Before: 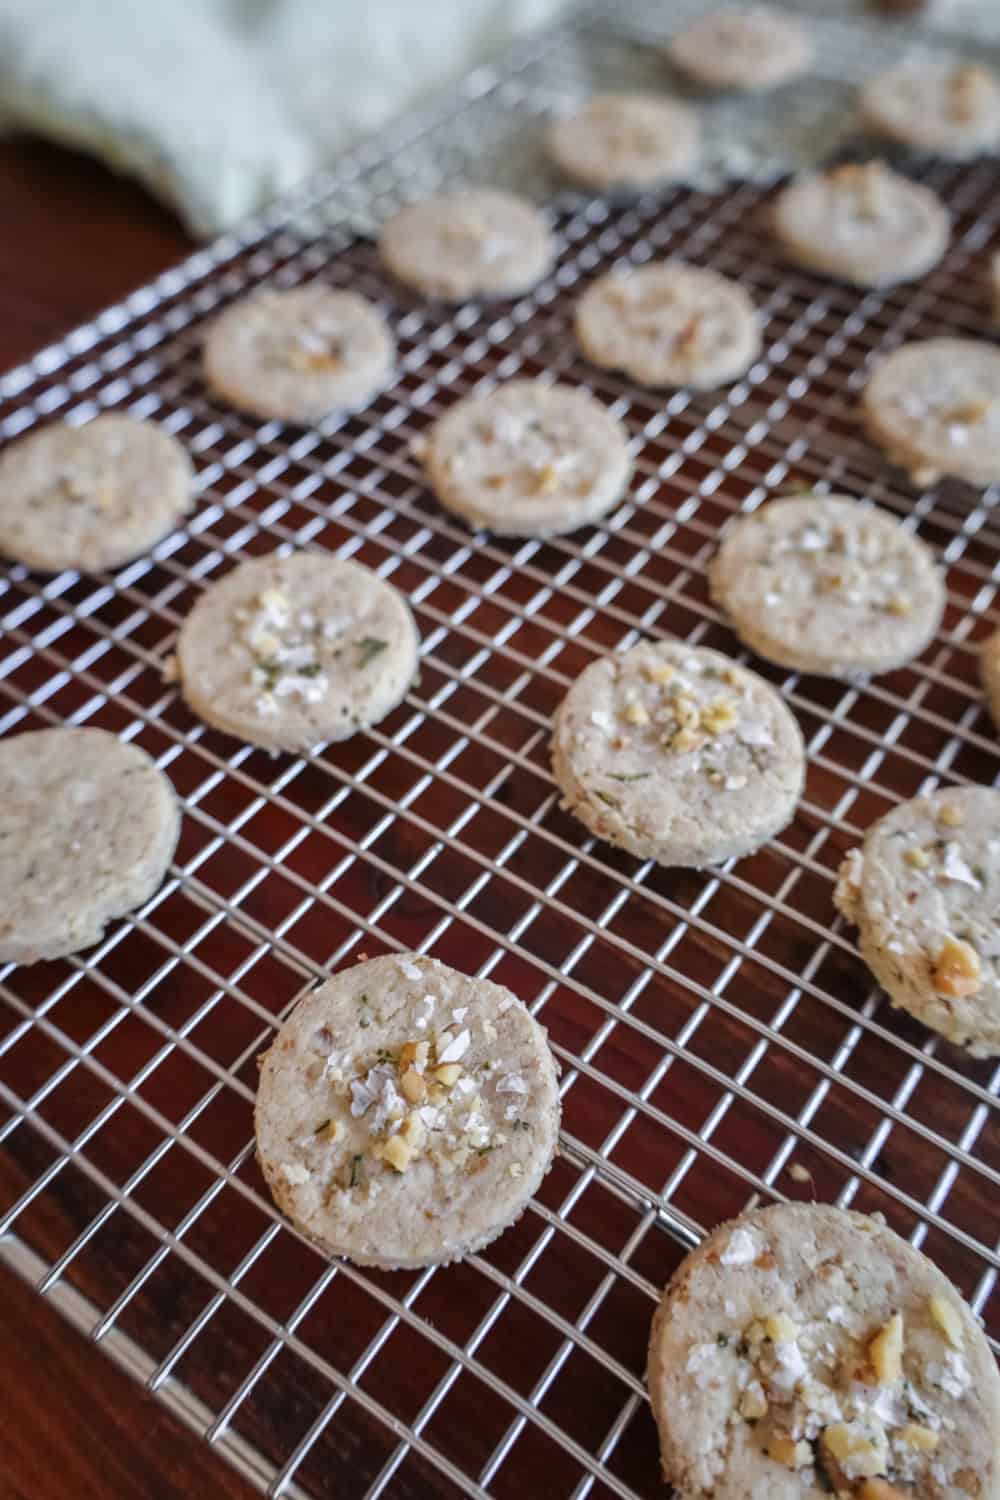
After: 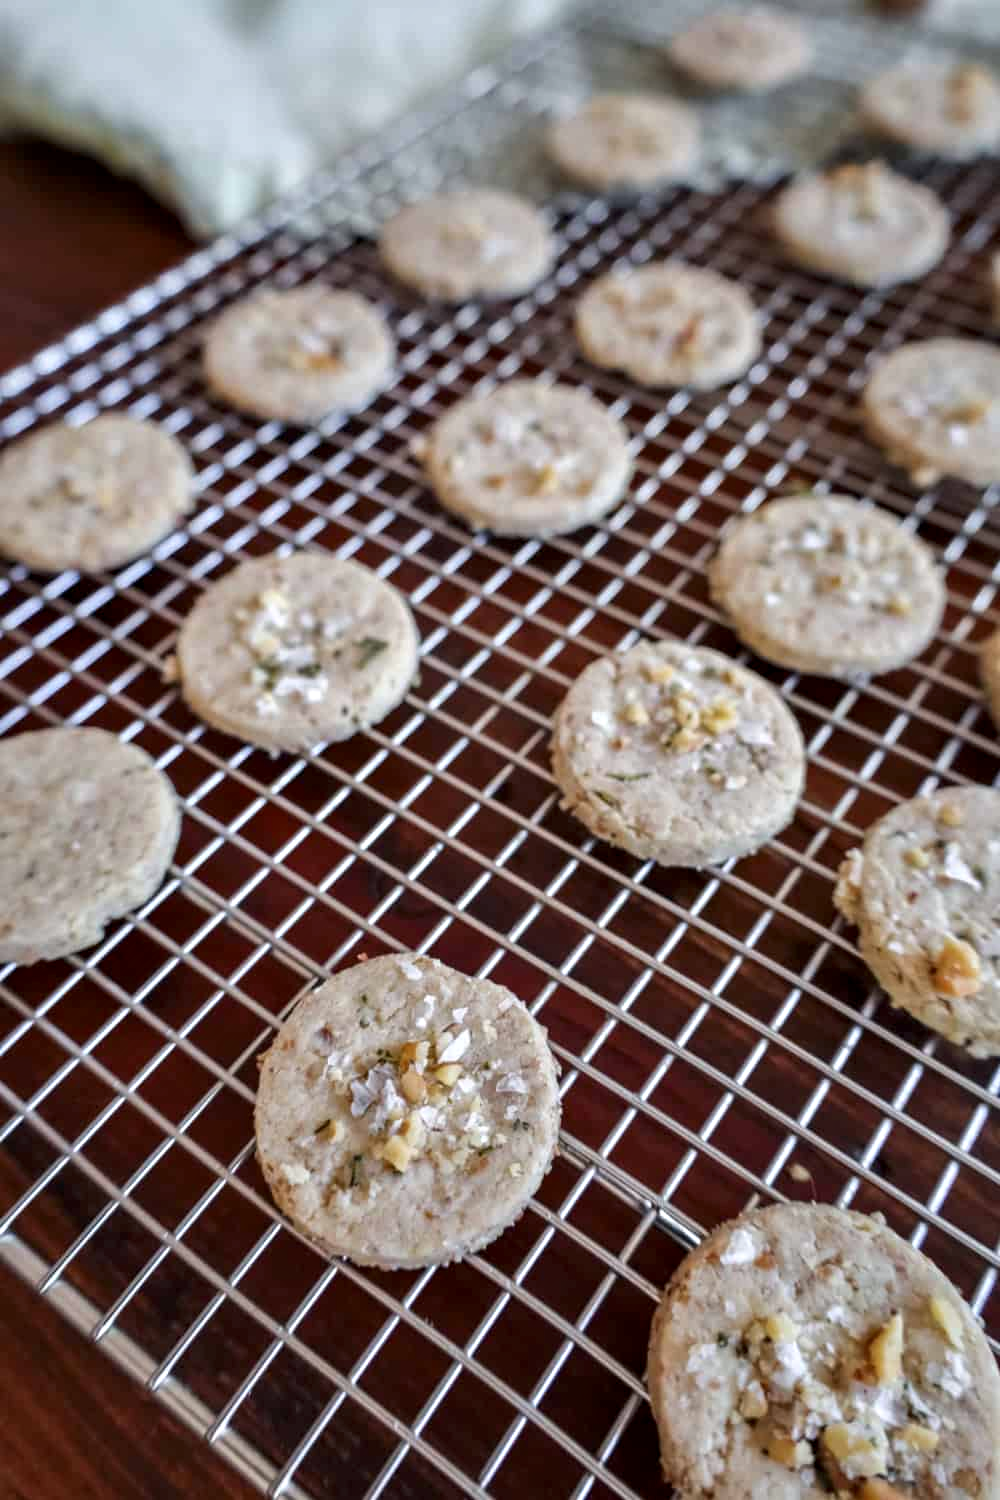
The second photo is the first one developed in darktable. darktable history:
contrast equalizer: octaves 7, y [[0.6 ×6], [0.55 ×6], [0 ×6], [0 ×6], [0 ×6]], mix 0.355
